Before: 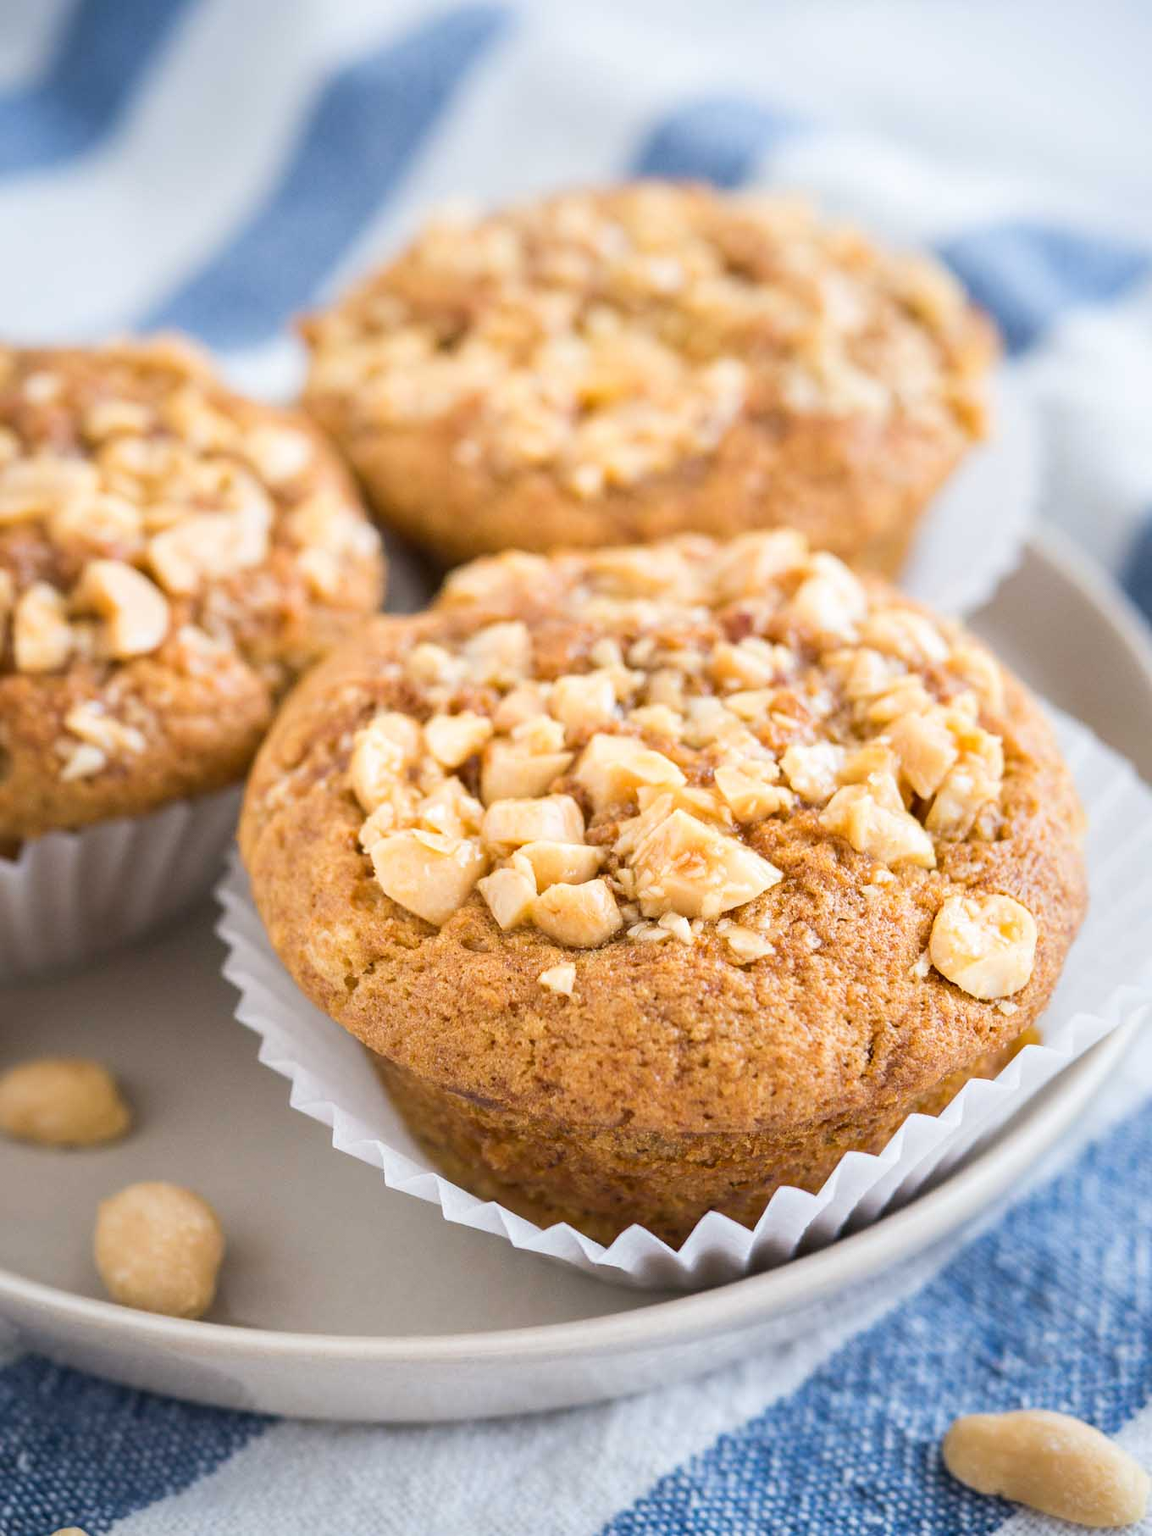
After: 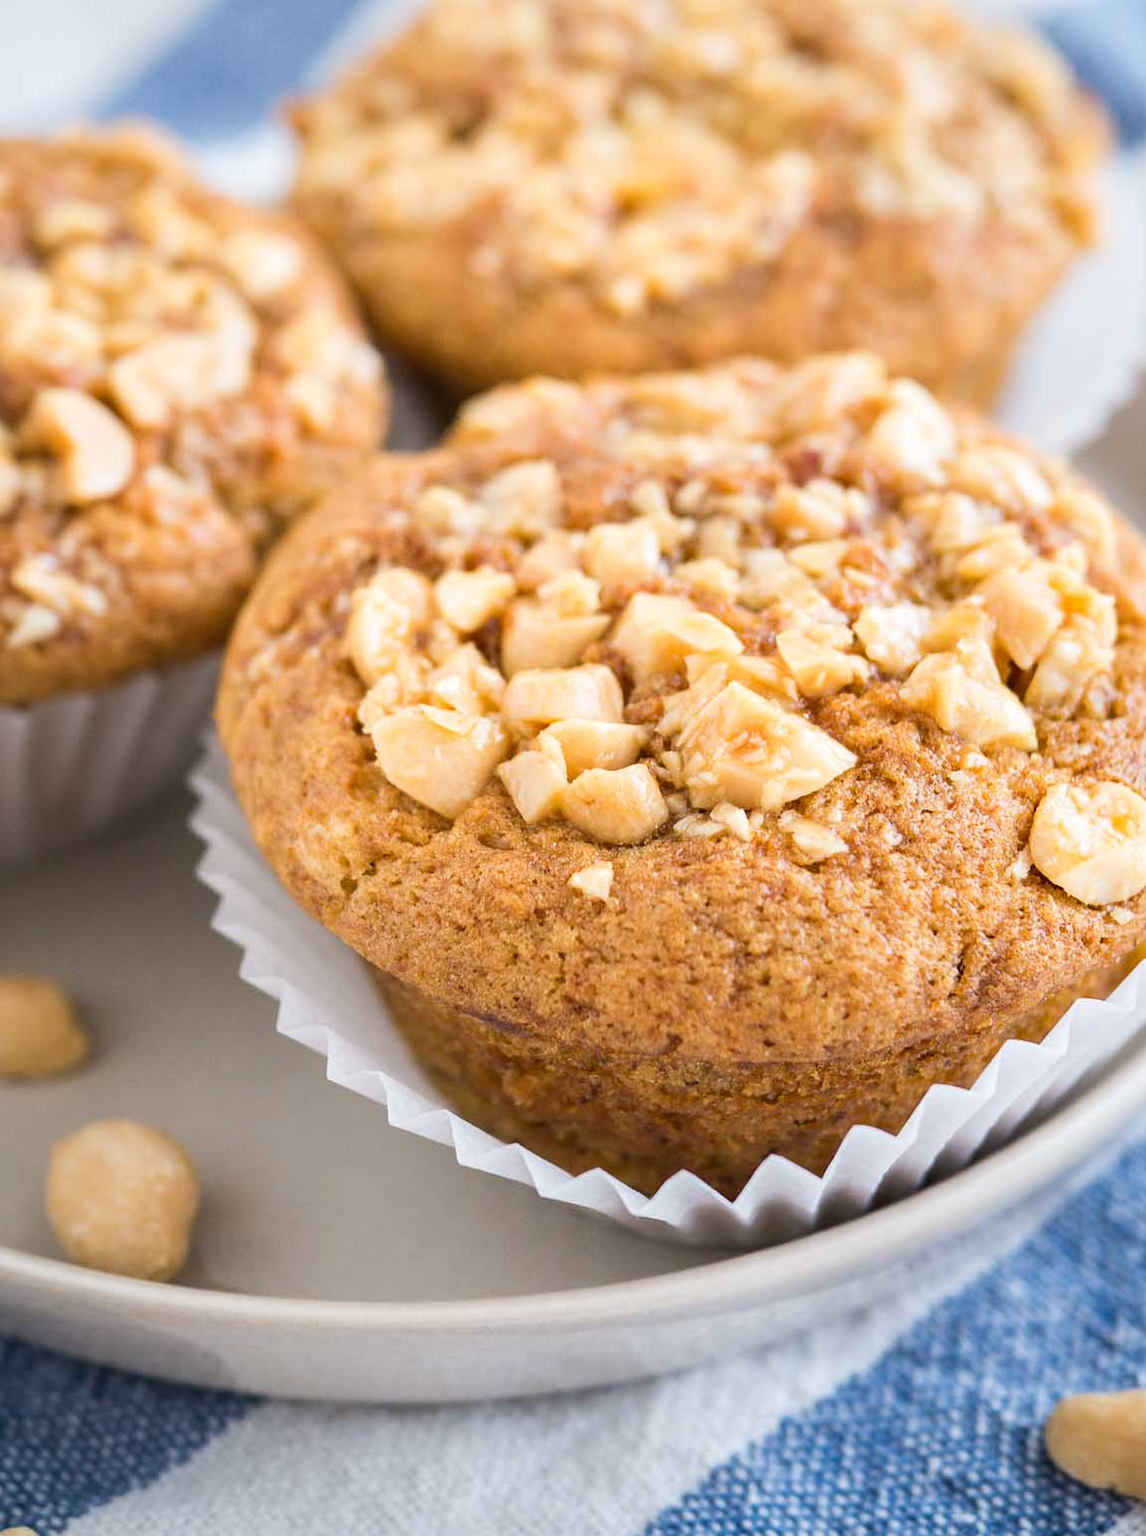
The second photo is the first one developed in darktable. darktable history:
crop and rotate: left 4.828%, top 15.054%, right 10.637%
